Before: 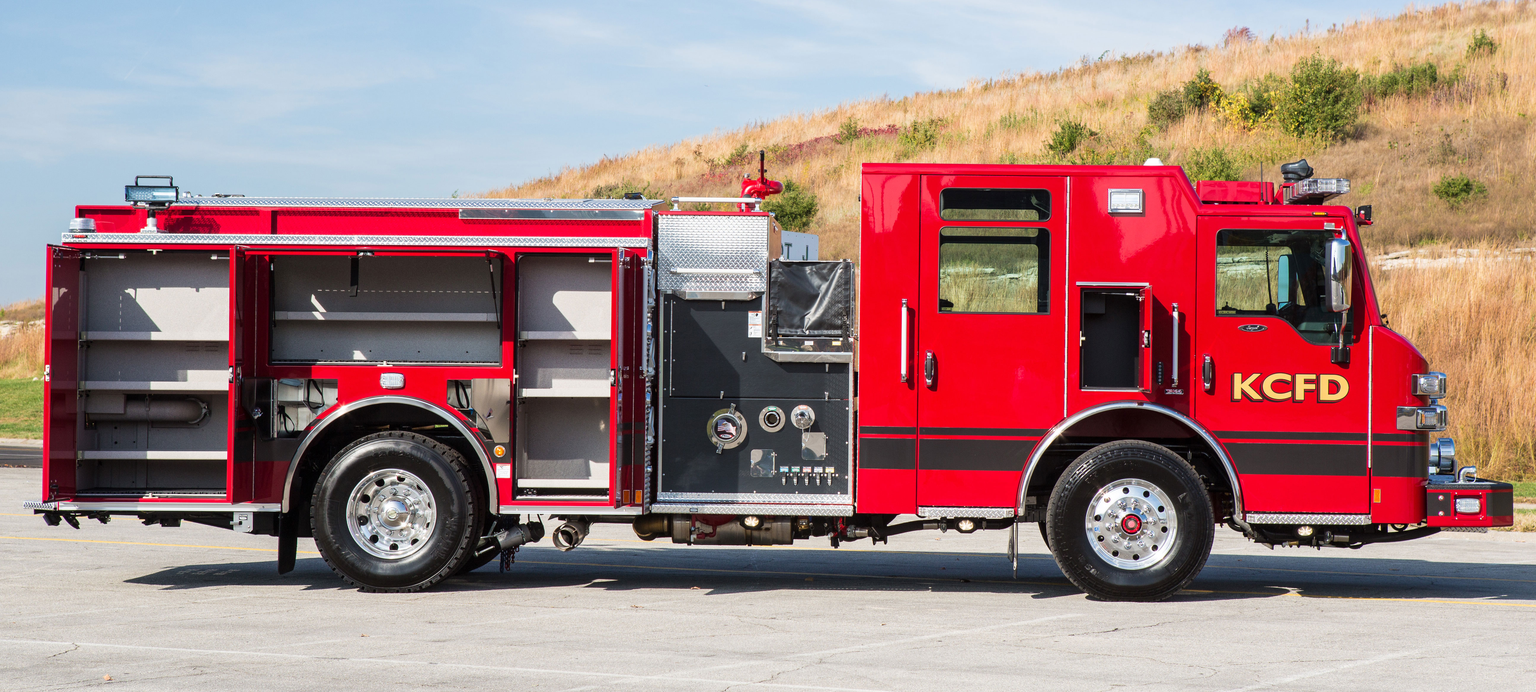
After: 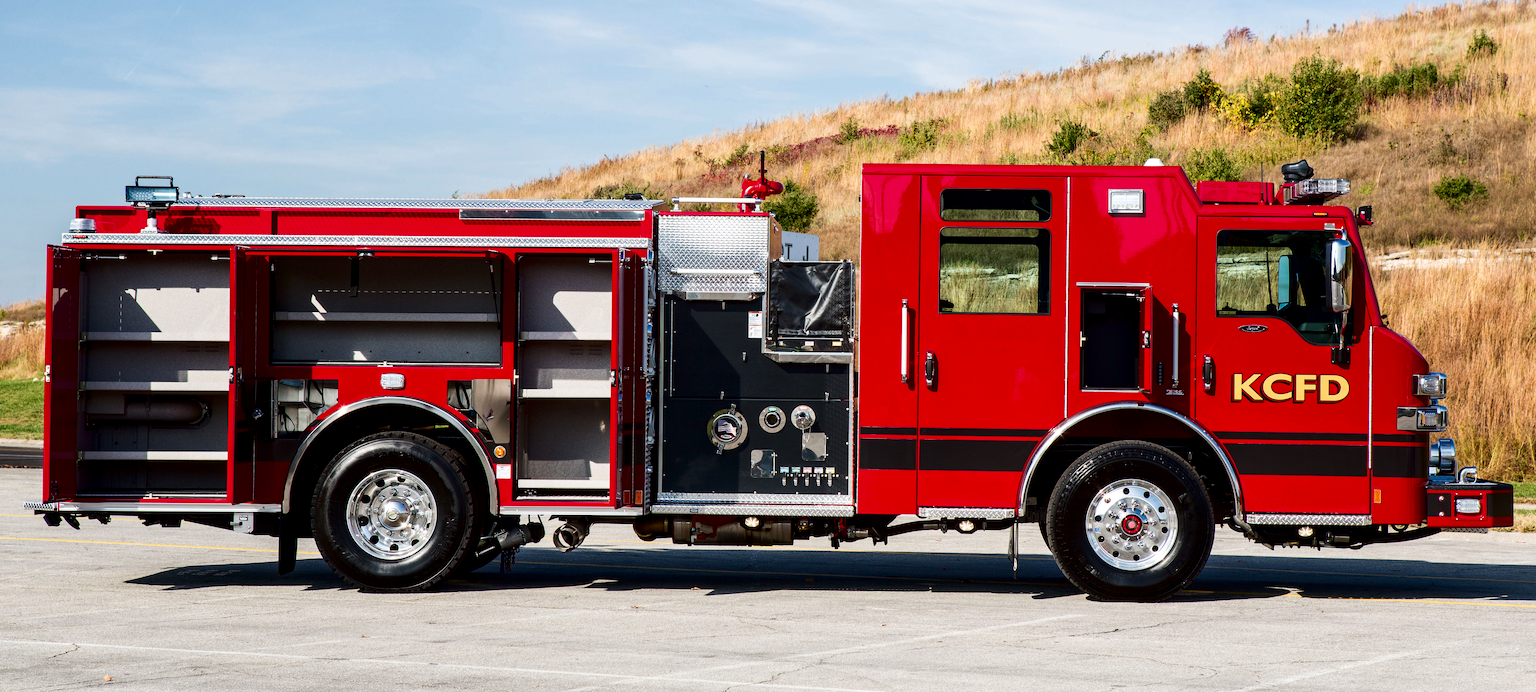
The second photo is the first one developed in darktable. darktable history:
local contrast: highlights 100%, shadows 100%, detail 120%, midtone range 0.2
contrast brightness saturation: contrast 0.19, brightness -0.24, saturation 0.11
